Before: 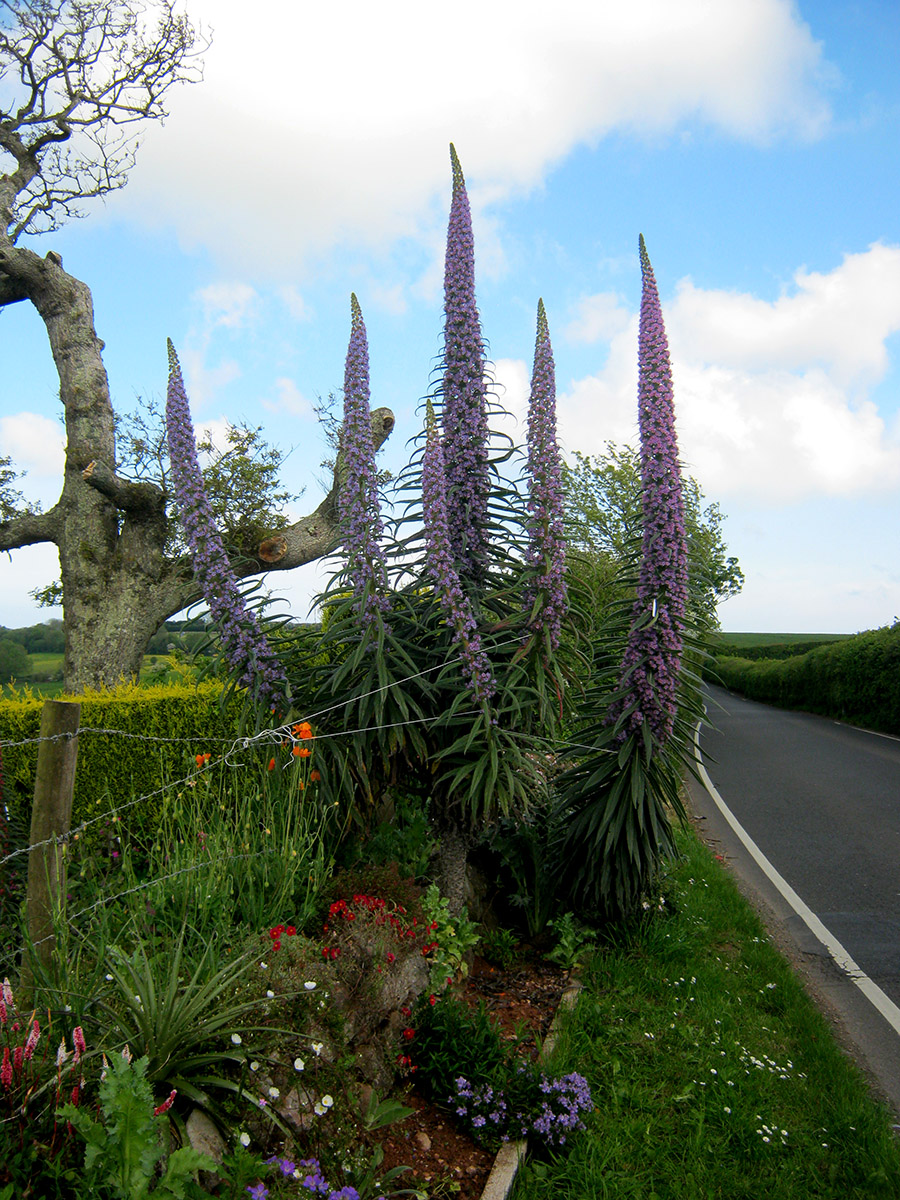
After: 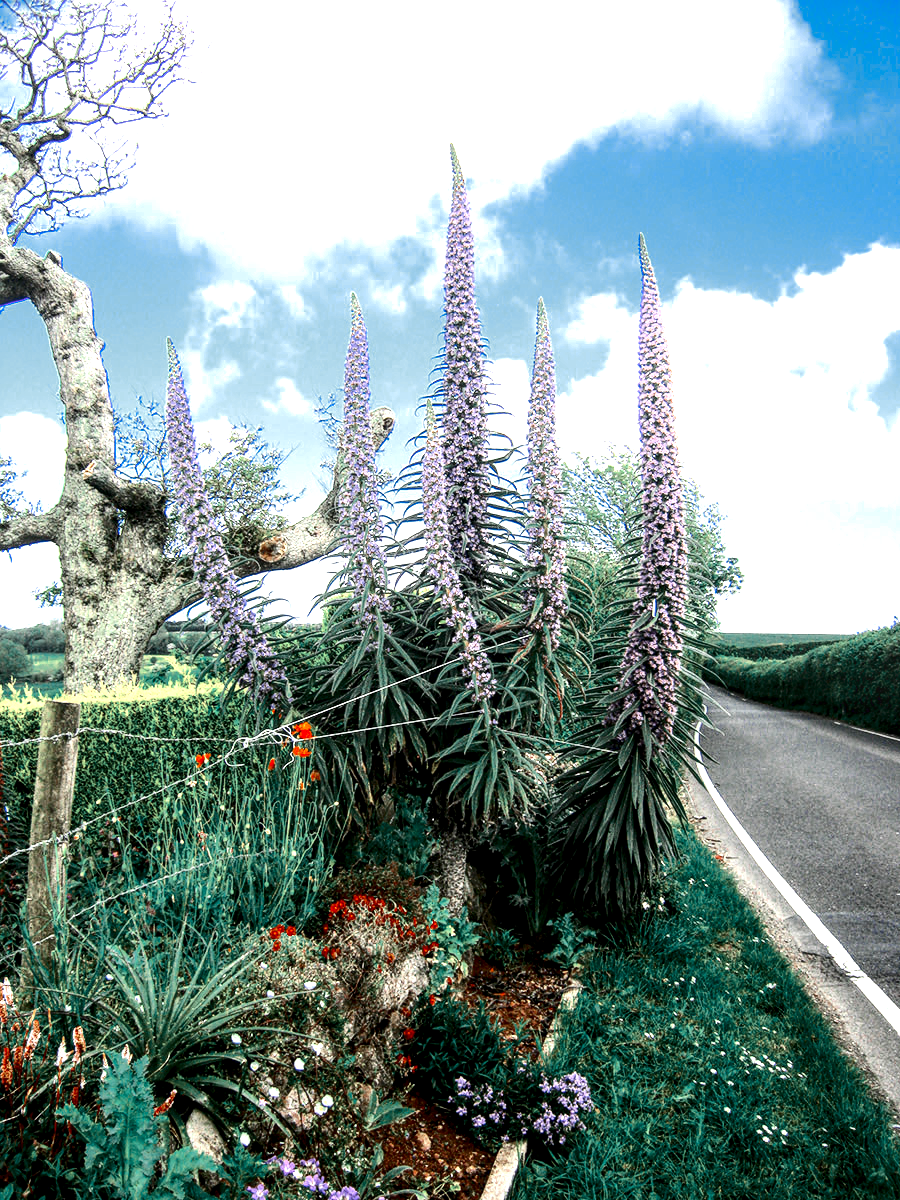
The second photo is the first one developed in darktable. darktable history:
contrast brightness saturation: contrast 0.302, brightness -0.067, saturation 0.168
color zones: curves: ch0 [(0, 0.5) (0.125, 0.4) (0.25, 0.5) (0.375, 0.4) (0.5, 0.4) (0.625, 0.35) (0.75, 0.35) (0.875, 0.5)]; ch1 [(0, 0.35) (0.125, 0.45) (0.25, 0.35) (0.375, 0.35) (0.5, 0.35) (0.625, 0.35) (0.75, 0.45) (0.875, 0.35)]; ch2 [(0, 0.6) (0.125, 0.5) (0.25, 0.5) (0.375, 0.6) (0.5, 0.6) (0.625, 0.5) (0.75, 0.5) (0.875, 0.5)], mix 101.59%
exposure: black level correction 0, exposure 2.158 EV, compensate exposure bias true, compensate highlight preservation false
local contrast: detail 160%
